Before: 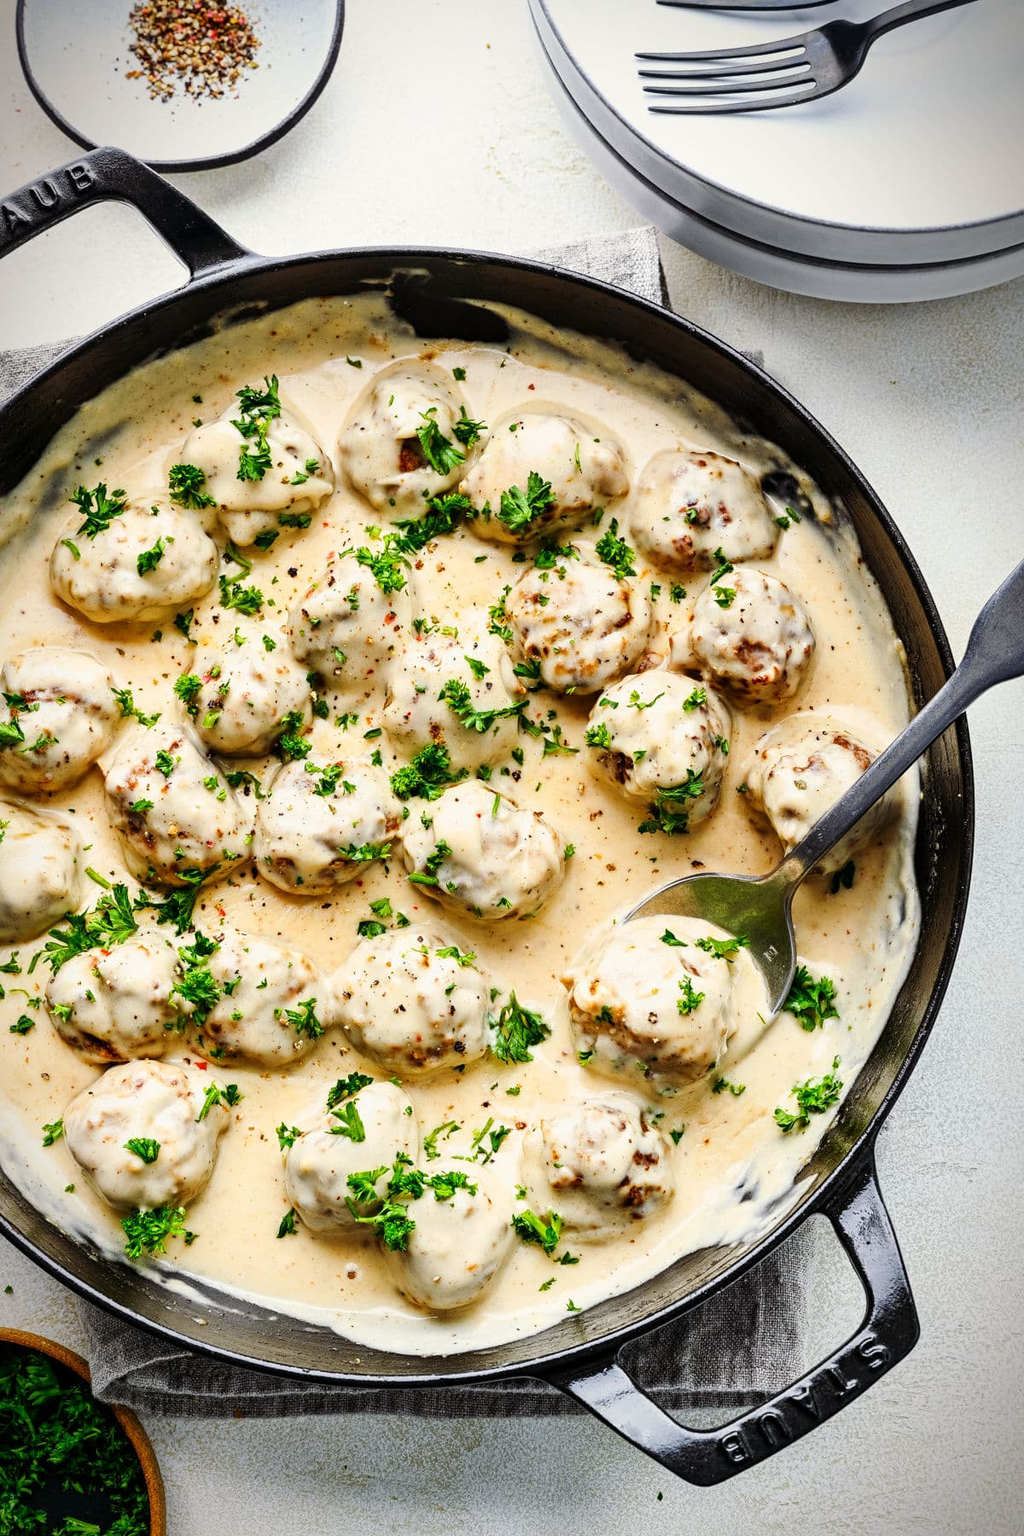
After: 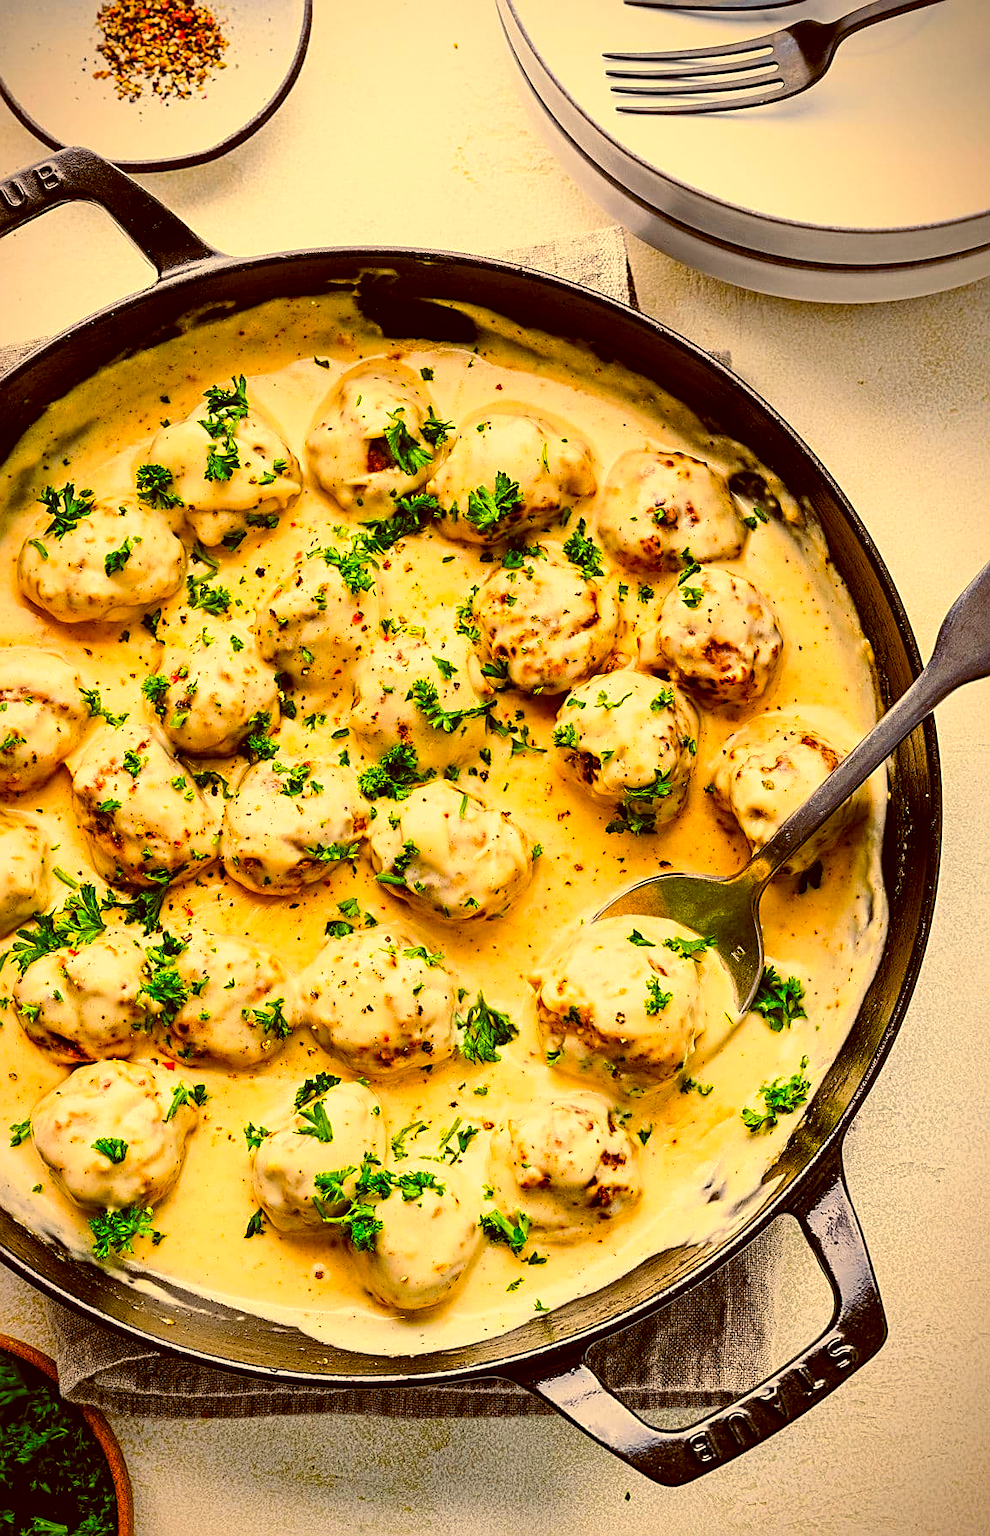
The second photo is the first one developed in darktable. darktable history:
crop and rotate: left 3.238%
color correction: highlights a* 3.22, highlights b* 1.93, saturation 1.19
white balance: red 1.123, blue 0.83
color balance rgb: linear chroma grading › global chroma 15%, perceptual saturation grading › global saturation 30%
color balance: lift [1, 1.015, 1.004, 0.985], gamma [1, 0.958, 0.971, 1.042], gain [1, 0.956, 0.977, 1.044]
sharpen: on, module defaults
